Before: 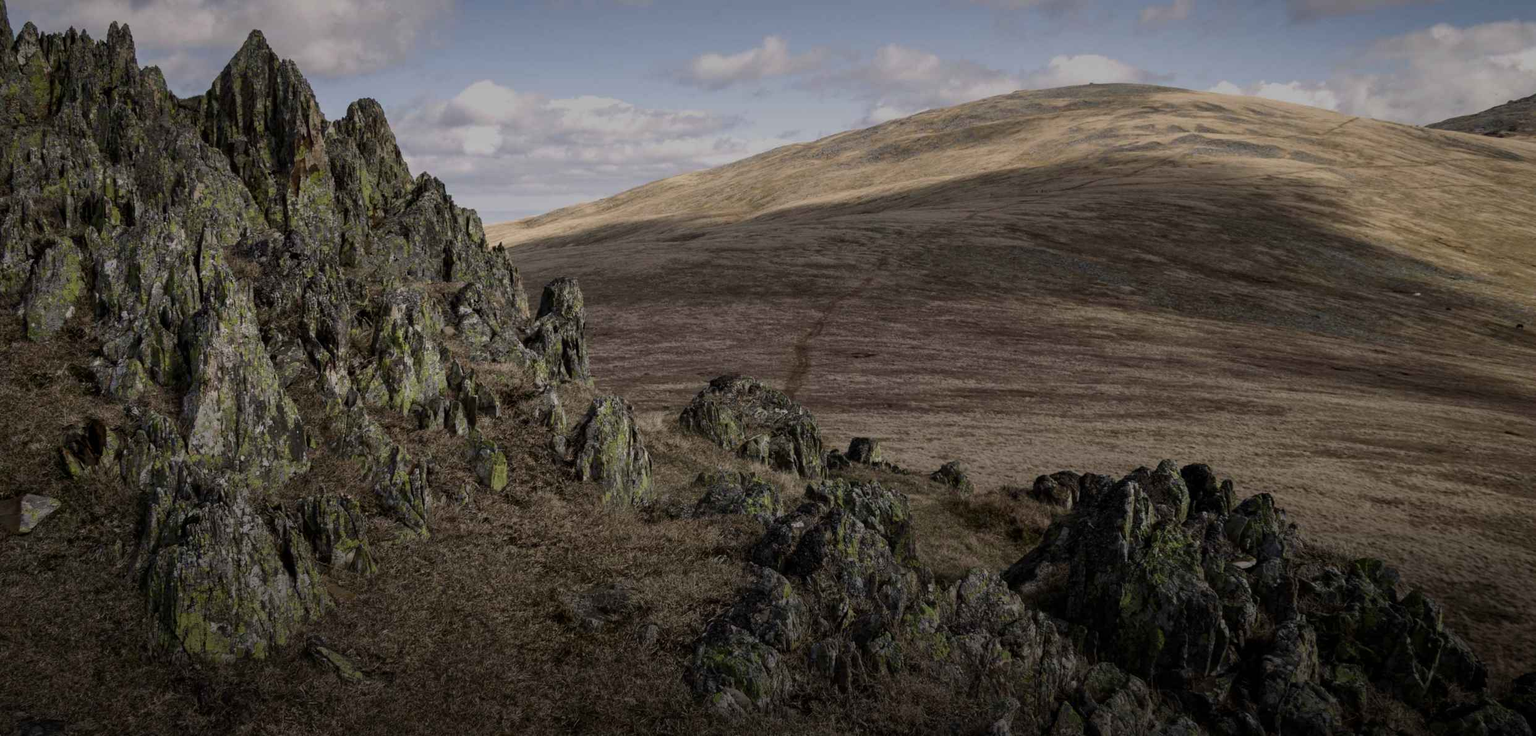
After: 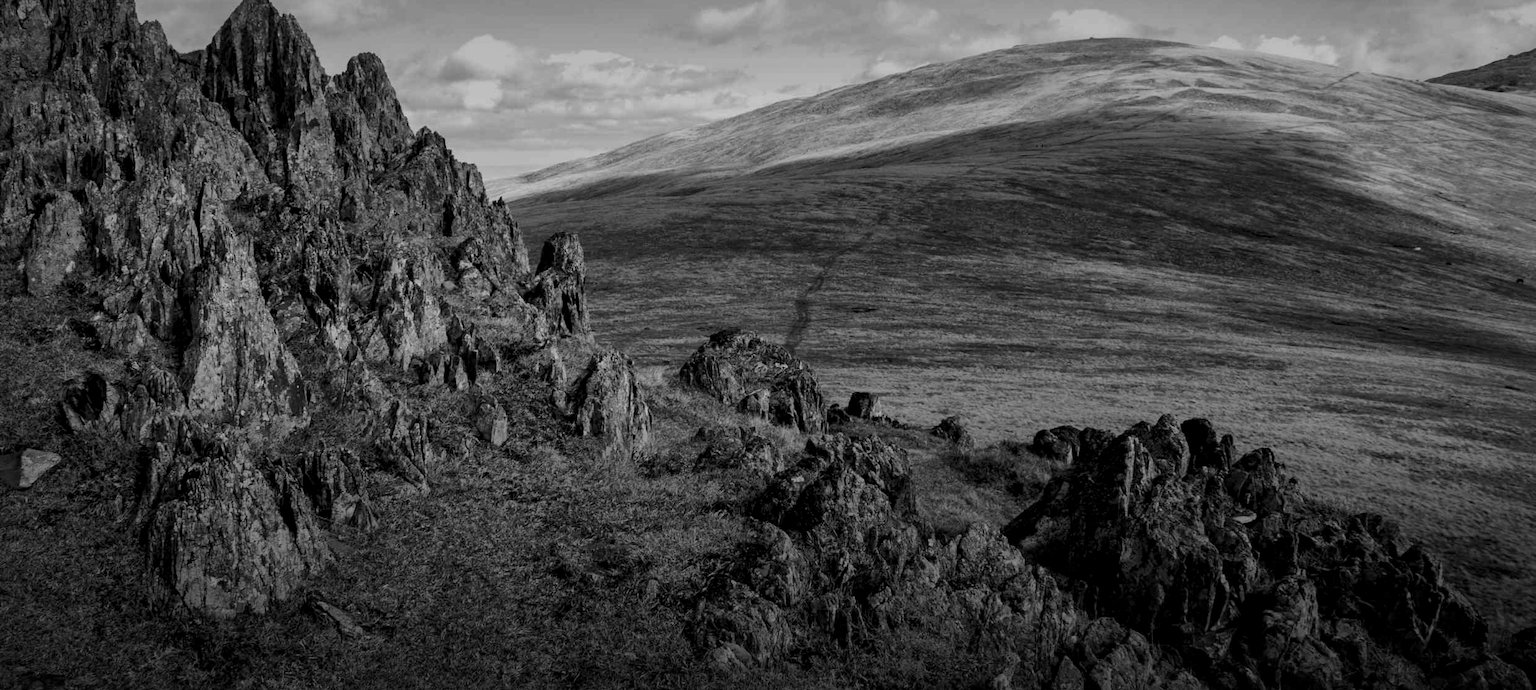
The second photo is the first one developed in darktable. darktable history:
crop and rotate: top 6.25%
local contrast: mode bilateral grid, contrast 20, coarseness 100, detail 150%, midtone range 0.2
monochrome: on, module defaults
